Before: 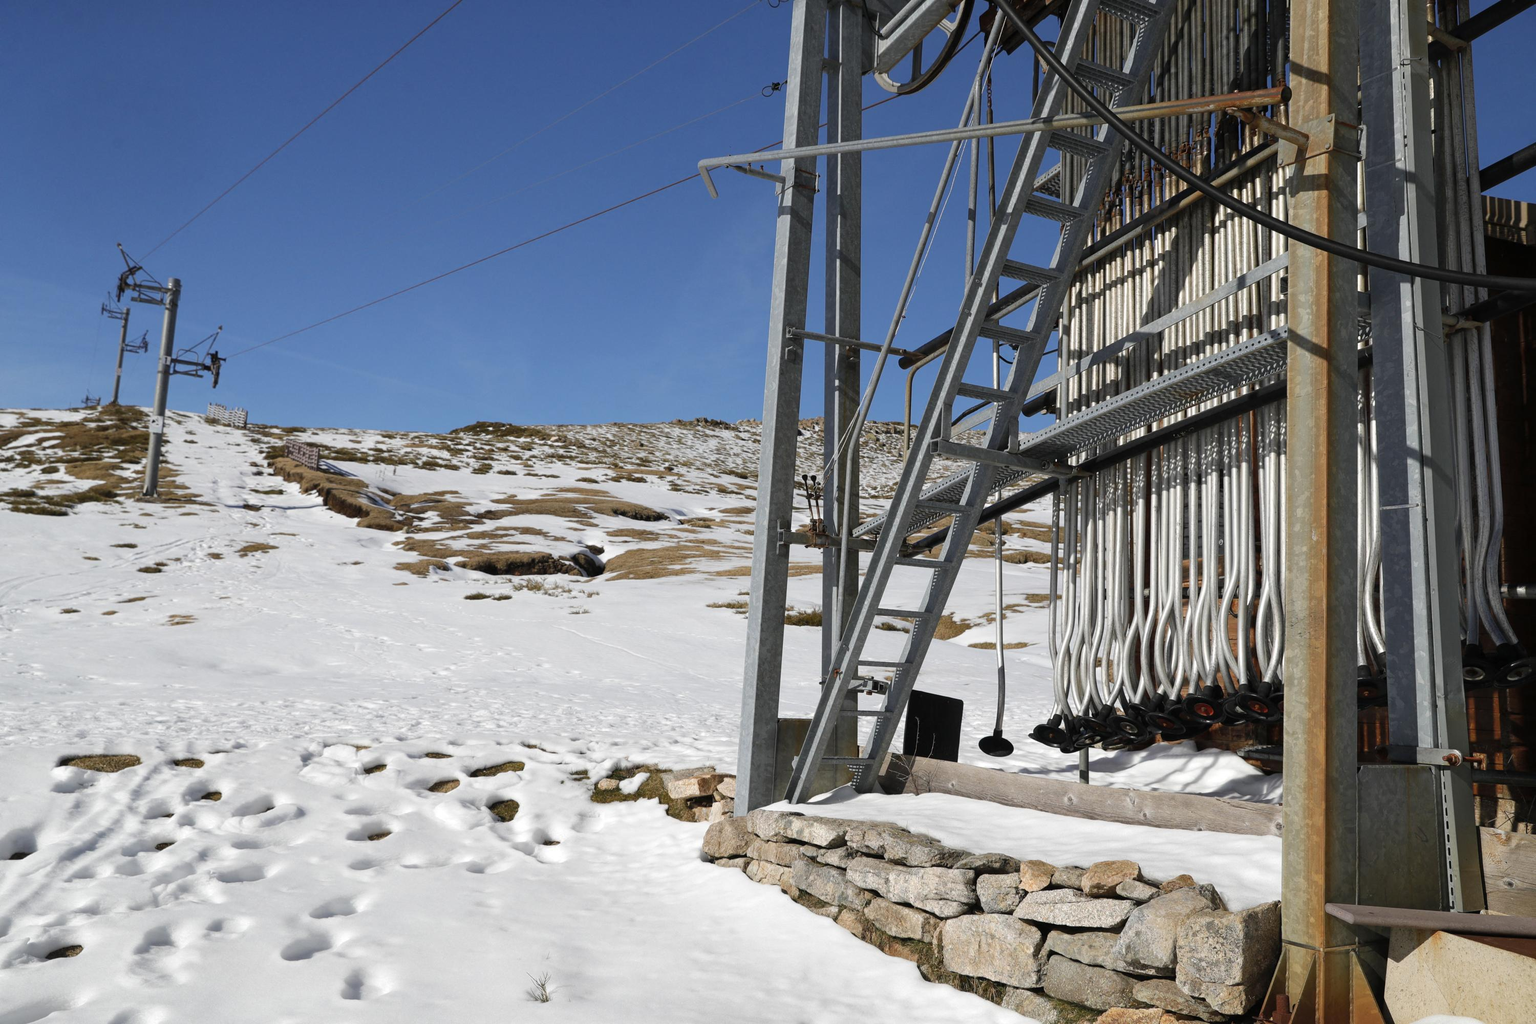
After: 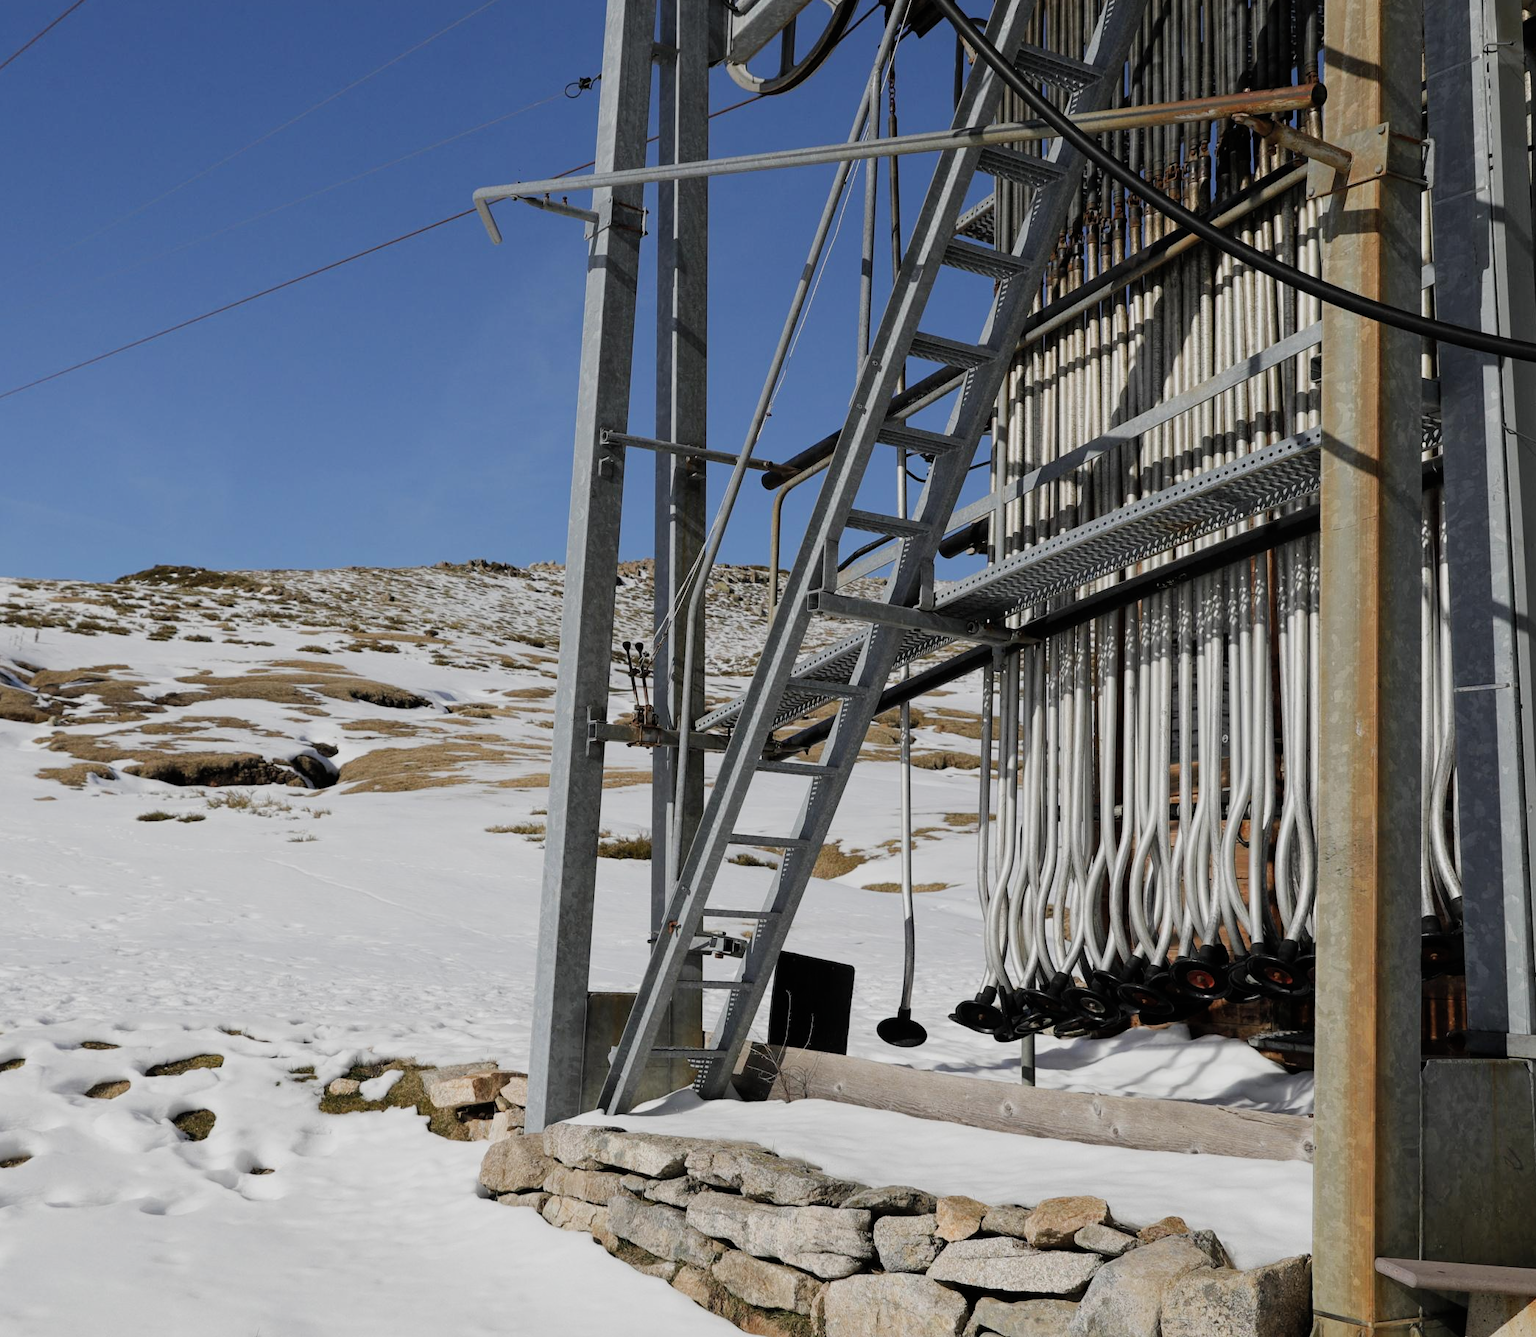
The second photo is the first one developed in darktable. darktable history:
crop and rotate: left 24.034%, top 2.838%, right 6.406%, bottom 6.299%
filmic rgb: hardness 4.17
